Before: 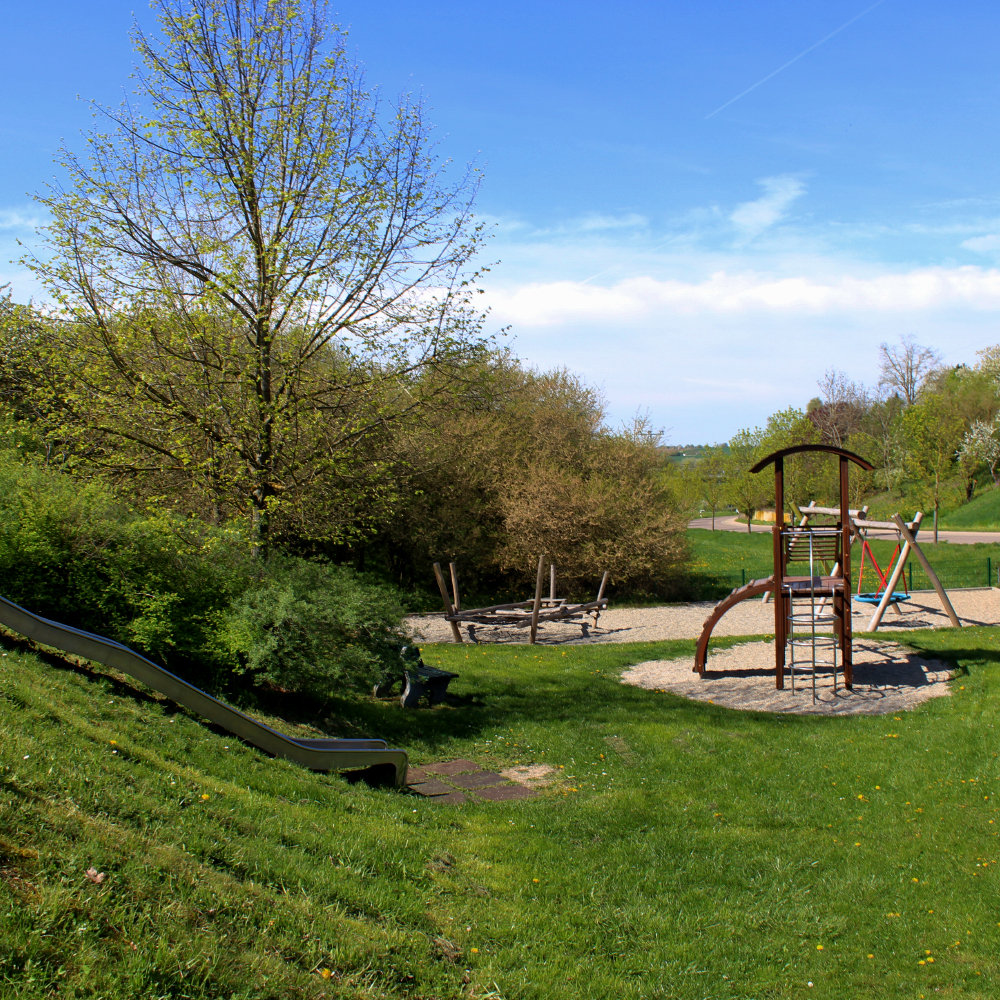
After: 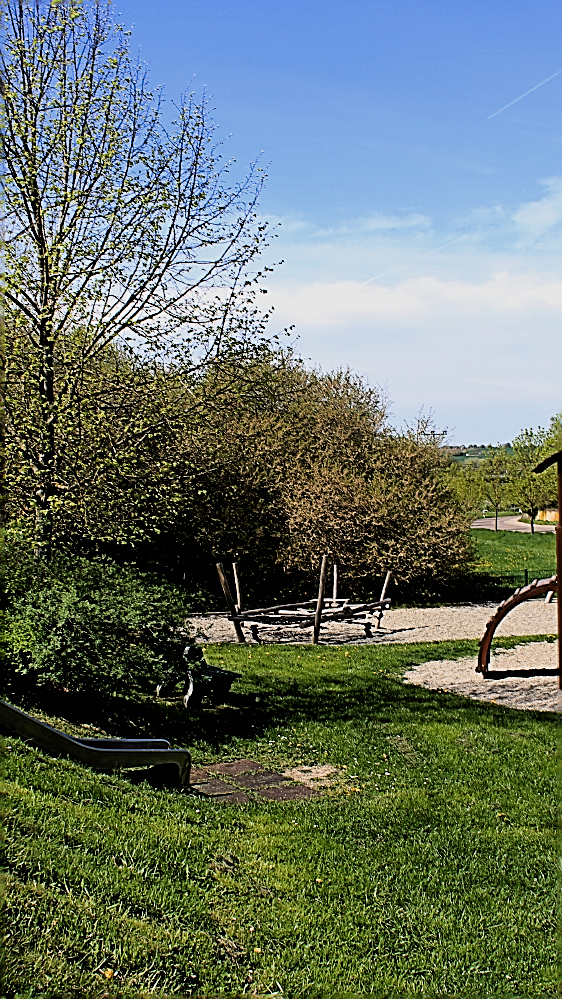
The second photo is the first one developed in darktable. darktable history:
filmic rgb: black relative exposure -5.15 EV, white relative exposure 3.98 EV, hardness 2.9, contrast 1.398, highlights saturation mix -18.76%
sharpen: amount 1.997
crop: left 21.735%, right 22.015%, bottom 0.004%
